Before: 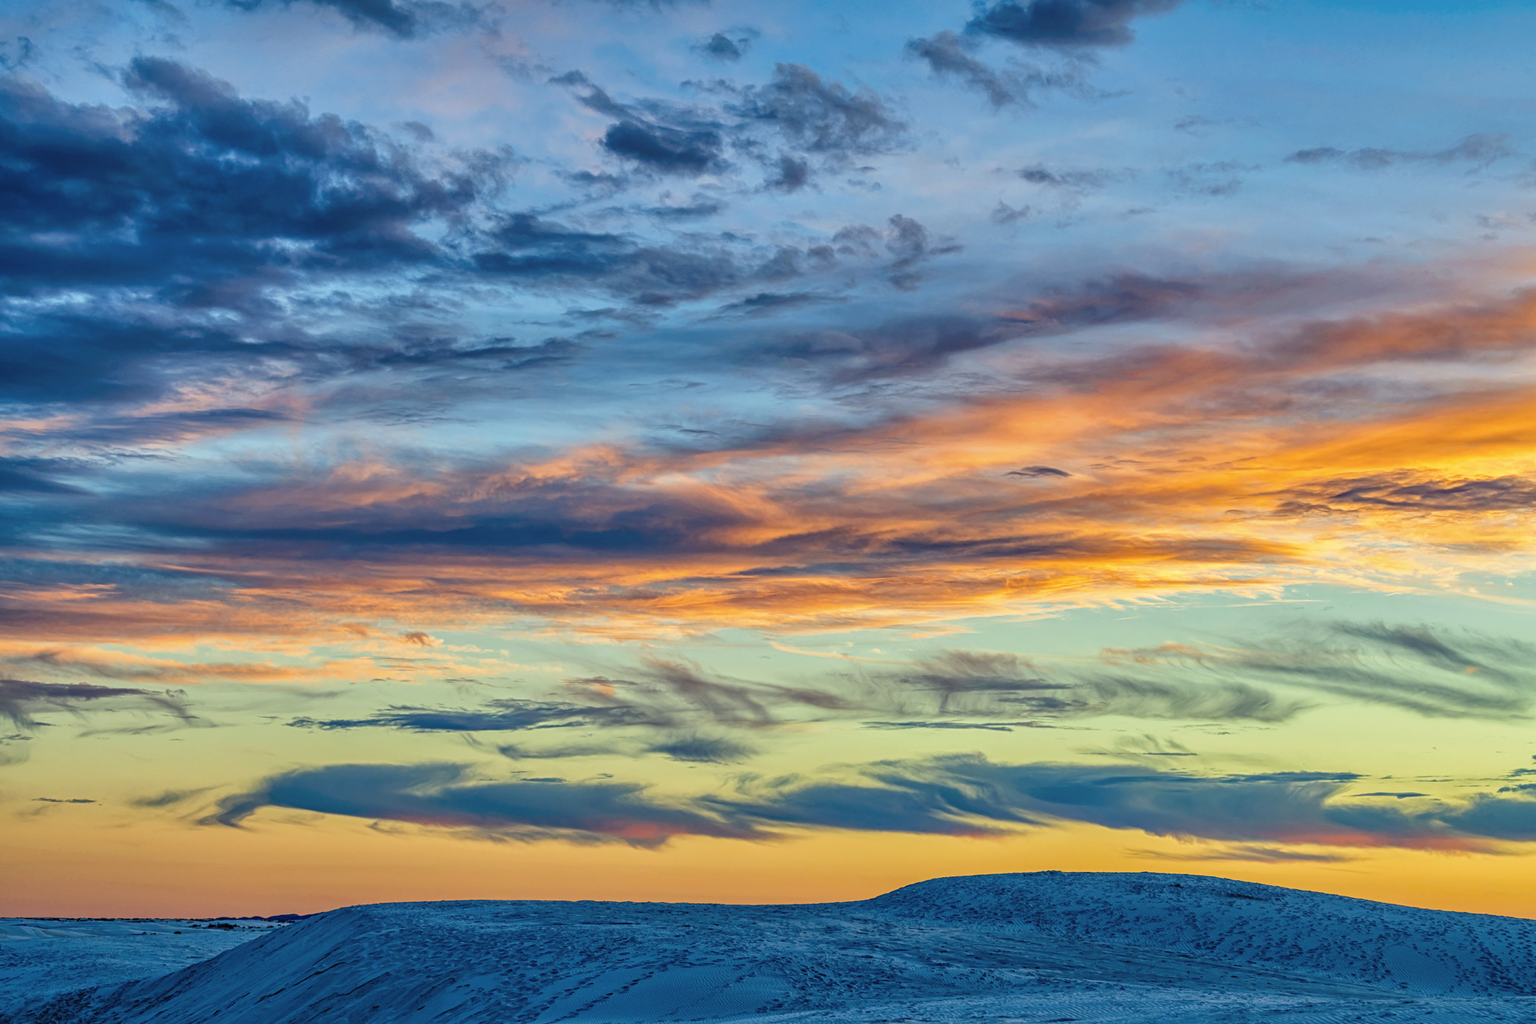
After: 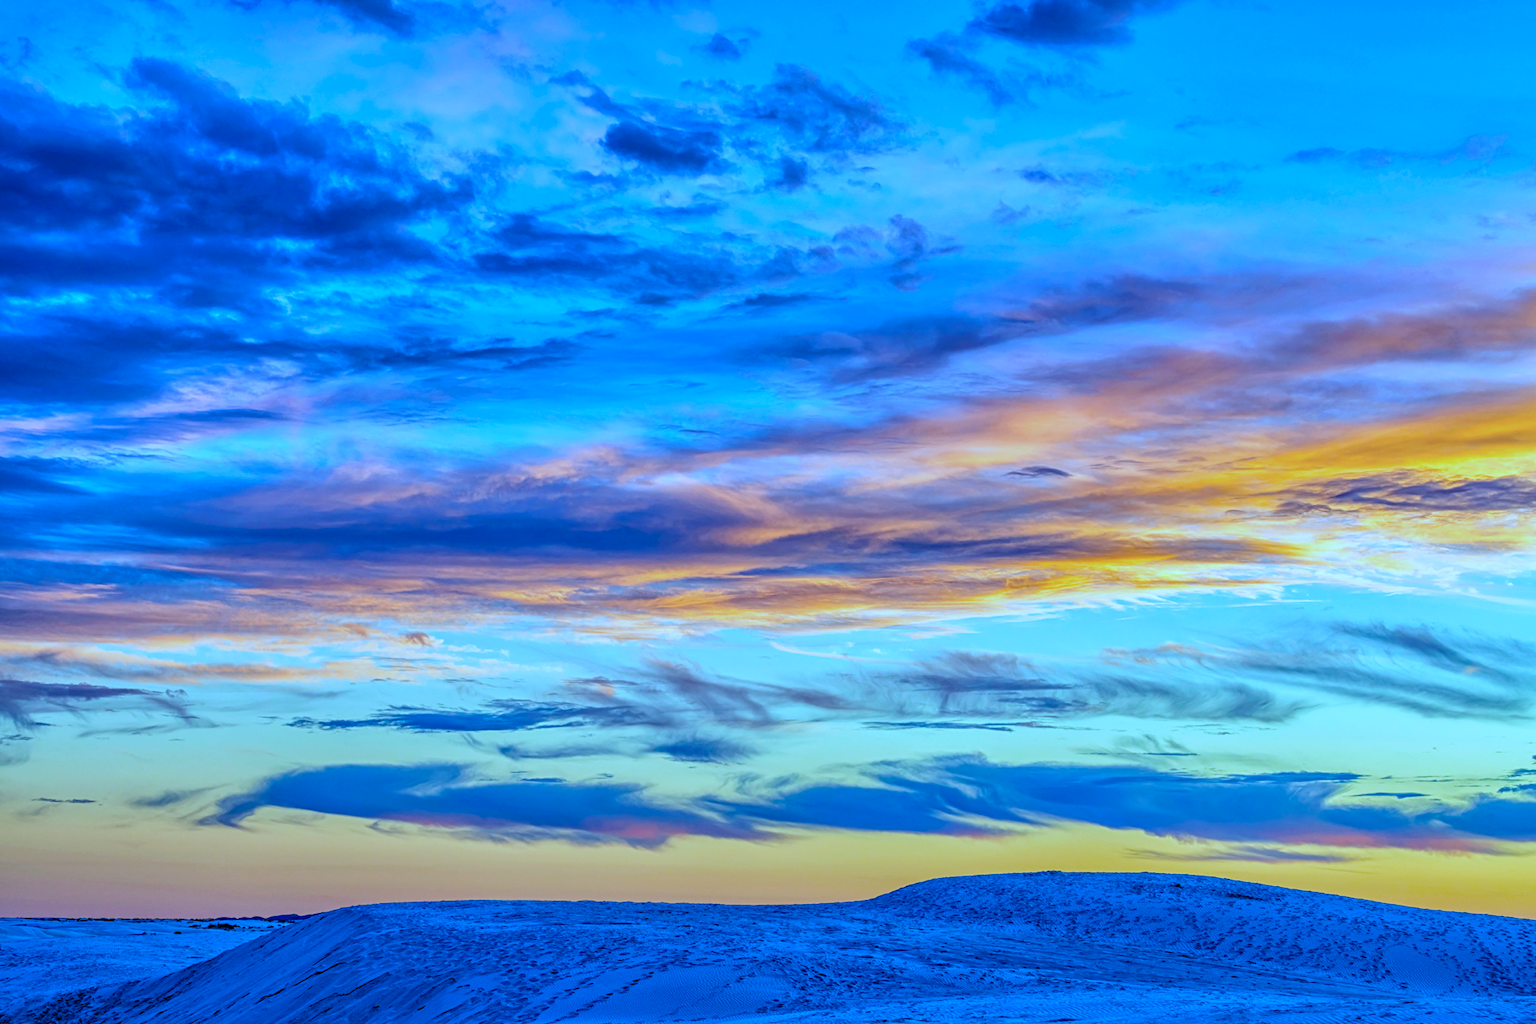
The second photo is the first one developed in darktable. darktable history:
exposure: exposure 0.191 EV, compensate highlight preservation false
white balance: red 0.766, blue 1.537
